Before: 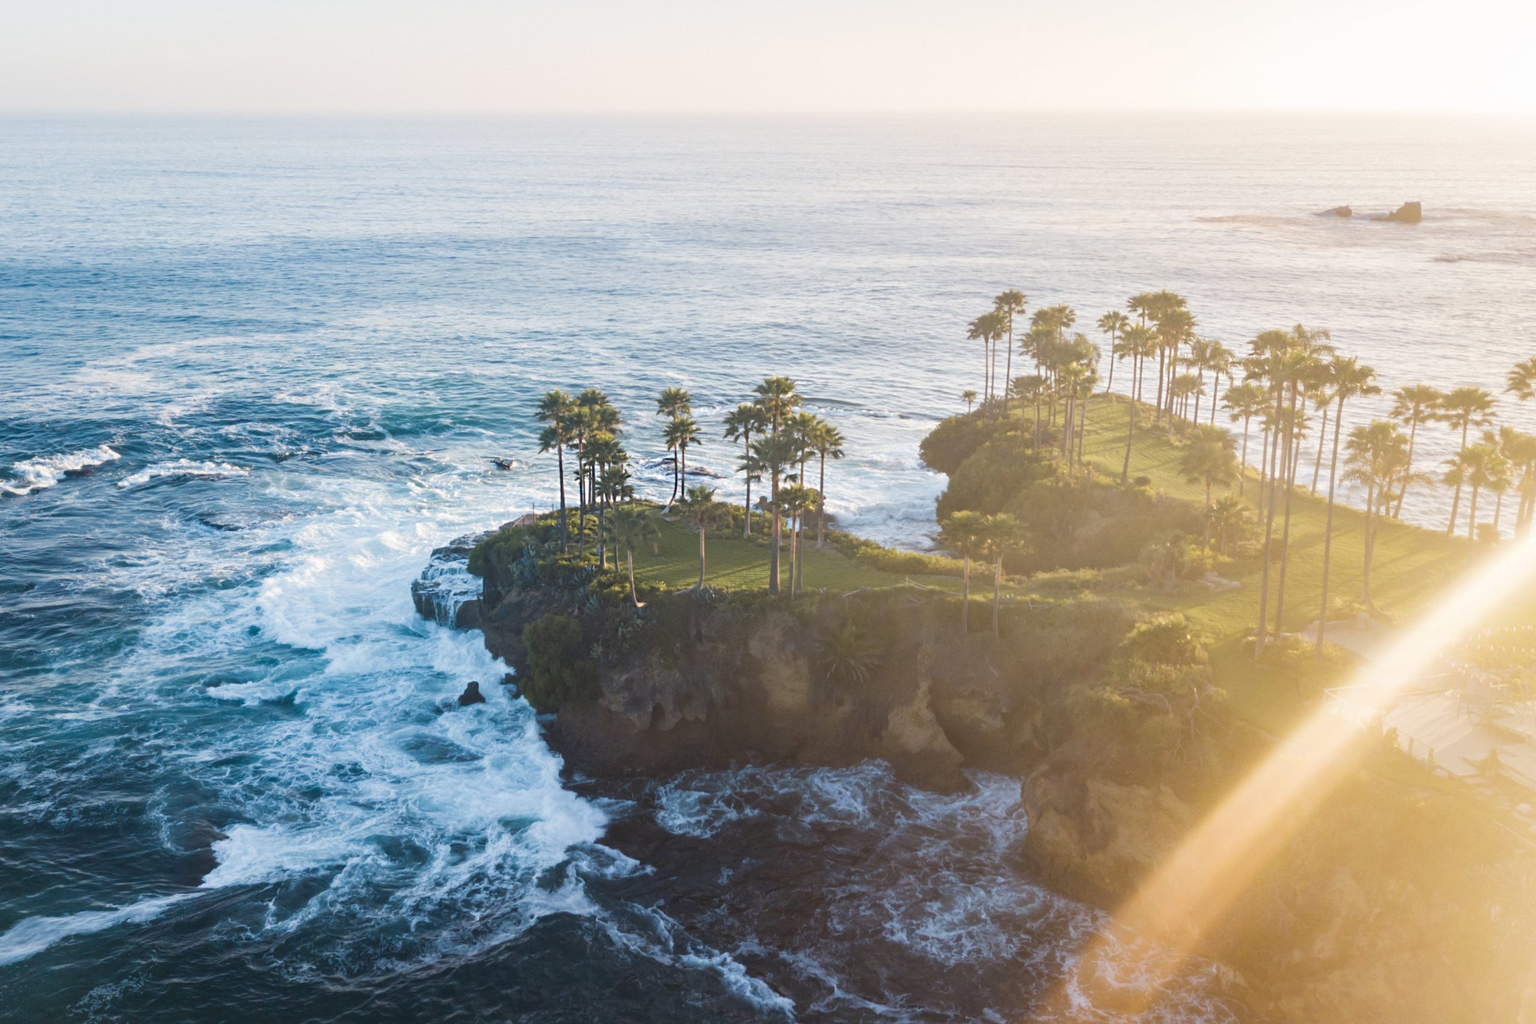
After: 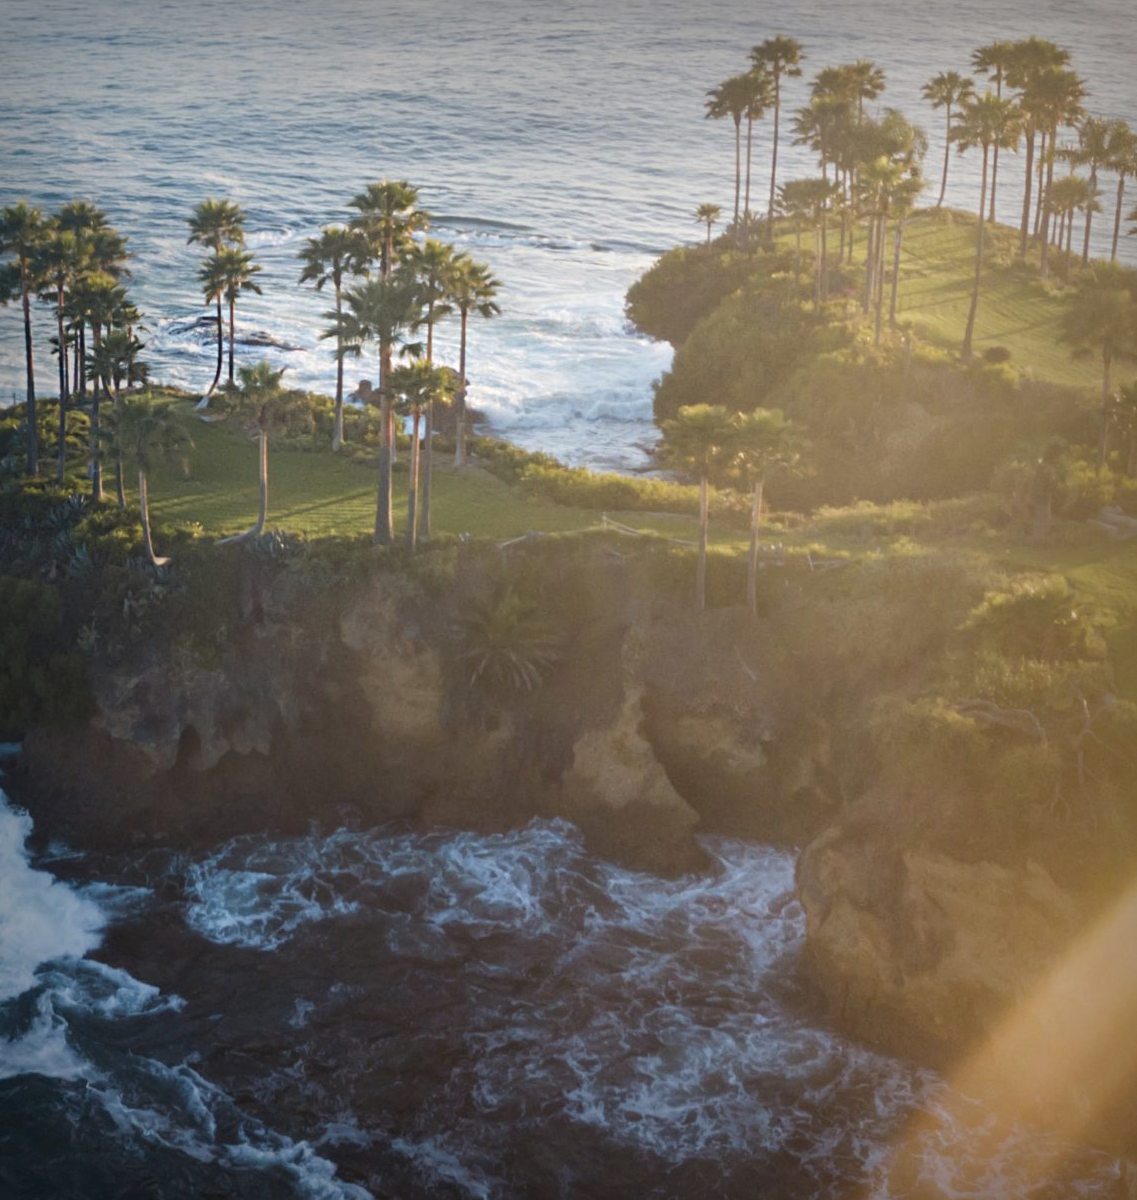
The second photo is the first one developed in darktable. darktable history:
crop: left 35.432%, top 26.233%, right 20.145%, bottom 3.432%
vignetting: fall-off start 53.2%, brightness -0.594, saturation 0, automatic ratio true, width/height ratio 1.313, shape 0.22, unbound false
